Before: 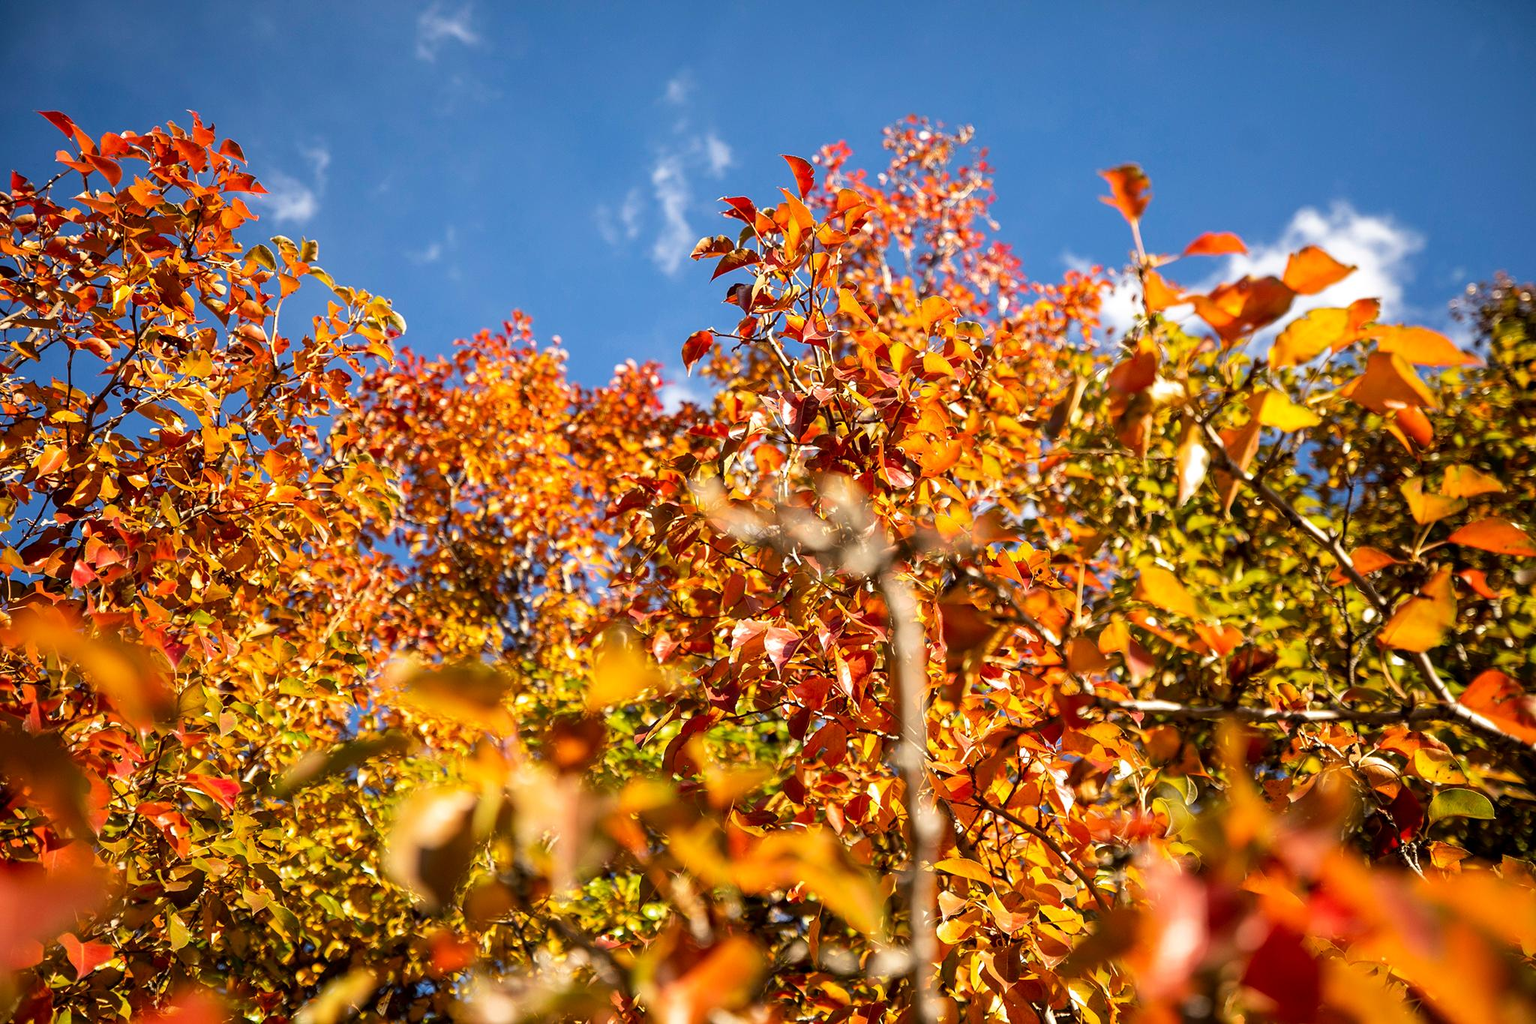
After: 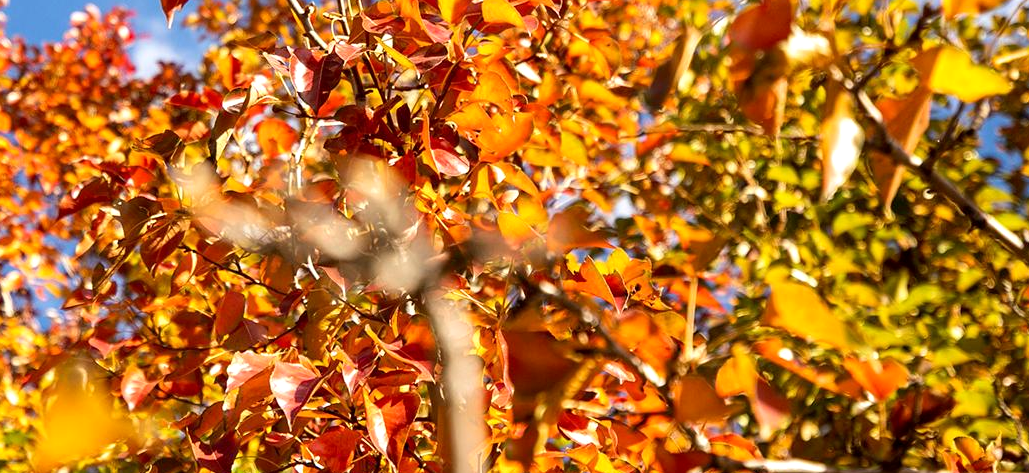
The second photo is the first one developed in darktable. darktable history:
crop: left 36.607%, top 34.735%, right 13.146%, bottom 30.611%
exposure: black level correction 0.001, exposure 0.14 EV, compensate highlight preservation false
